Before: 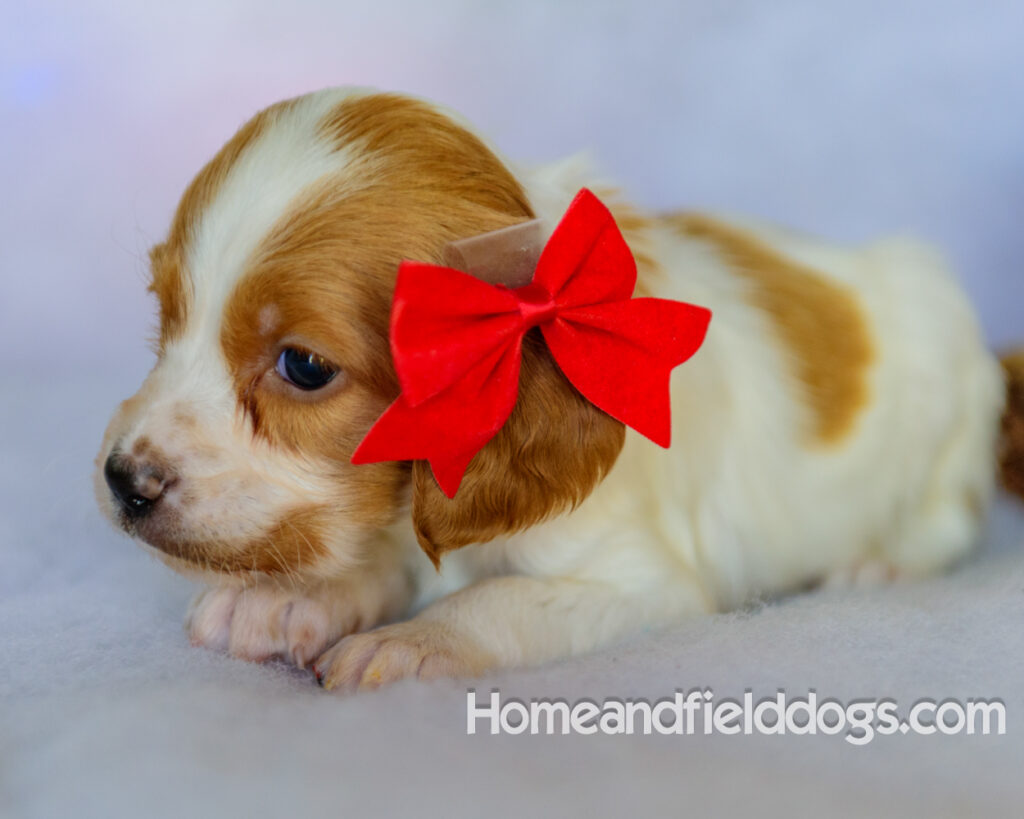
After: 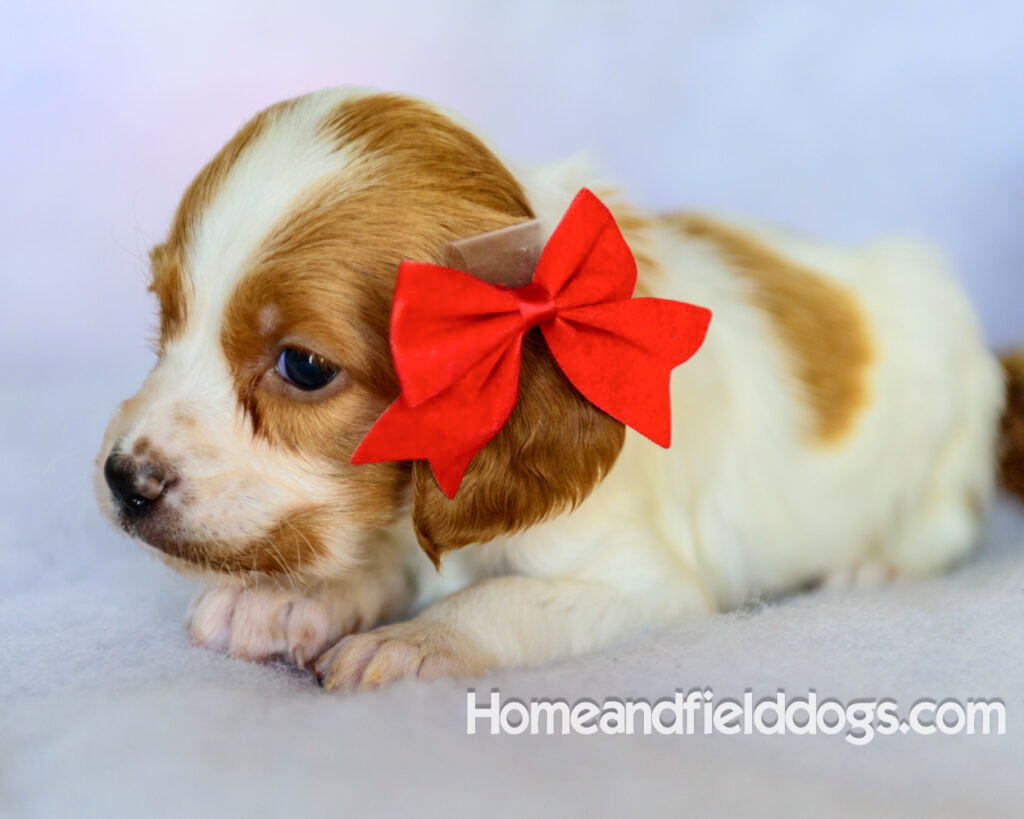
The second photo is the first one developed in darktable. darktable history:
contrast brightness saturation: contrast 0.241, brightness 0.09
